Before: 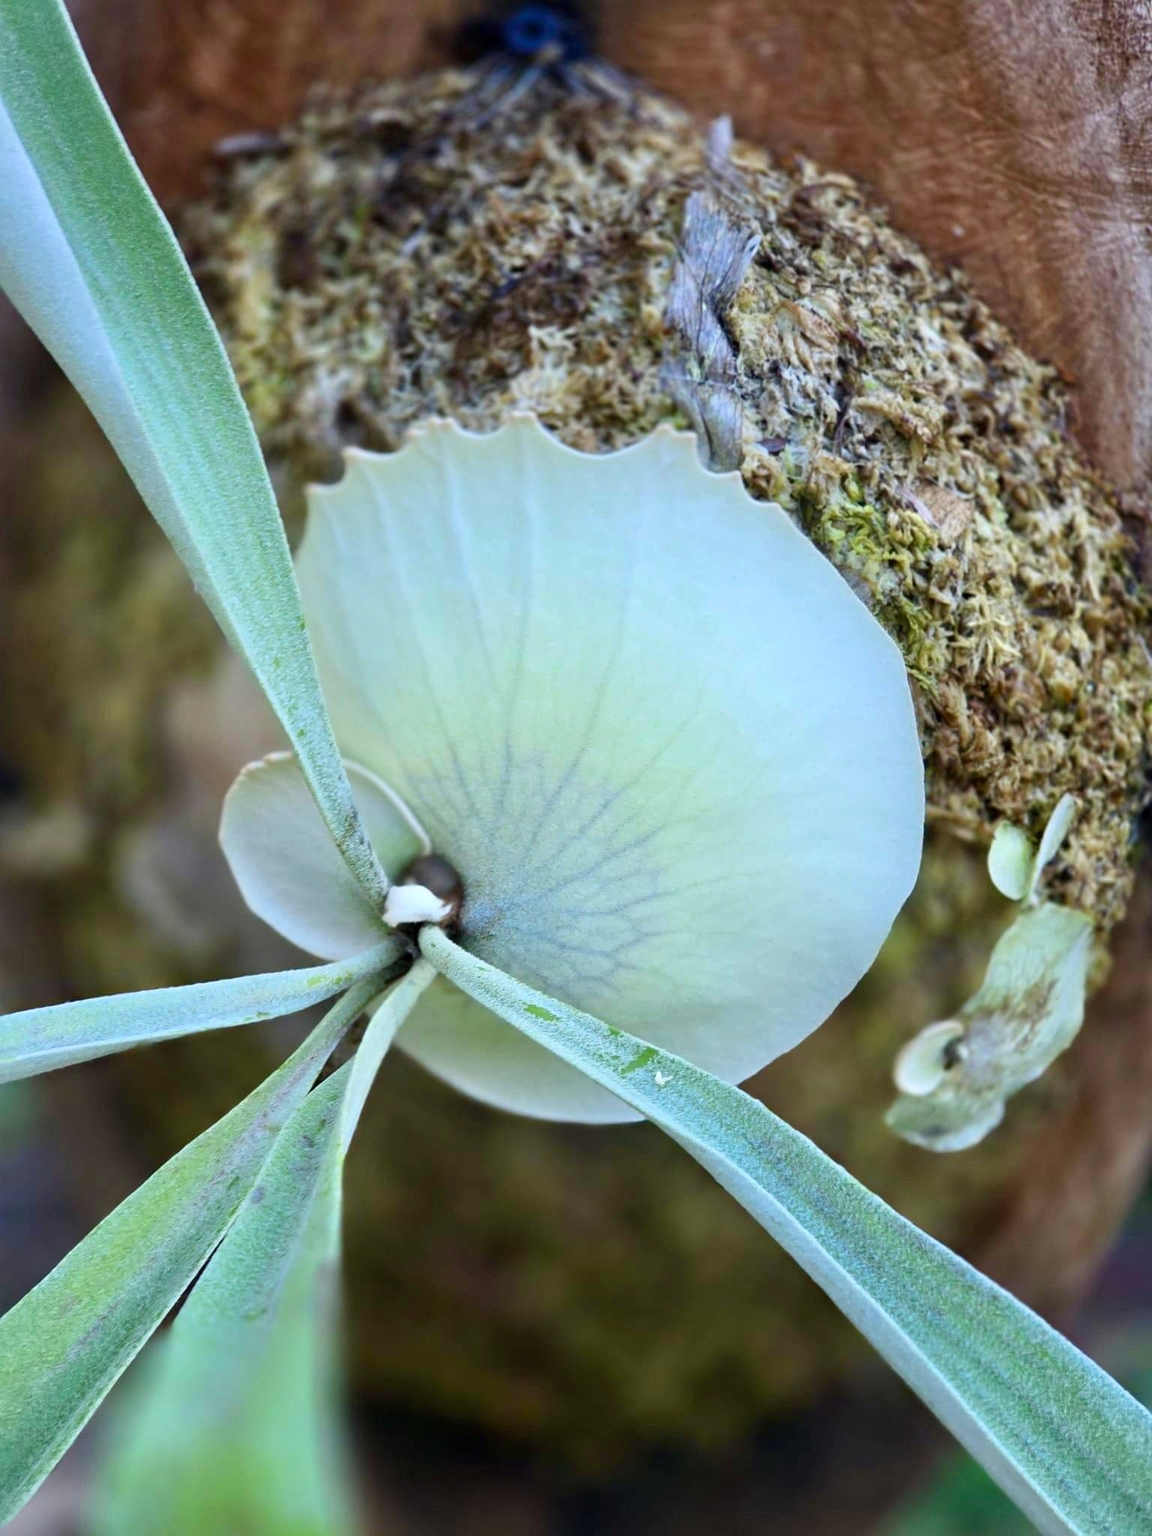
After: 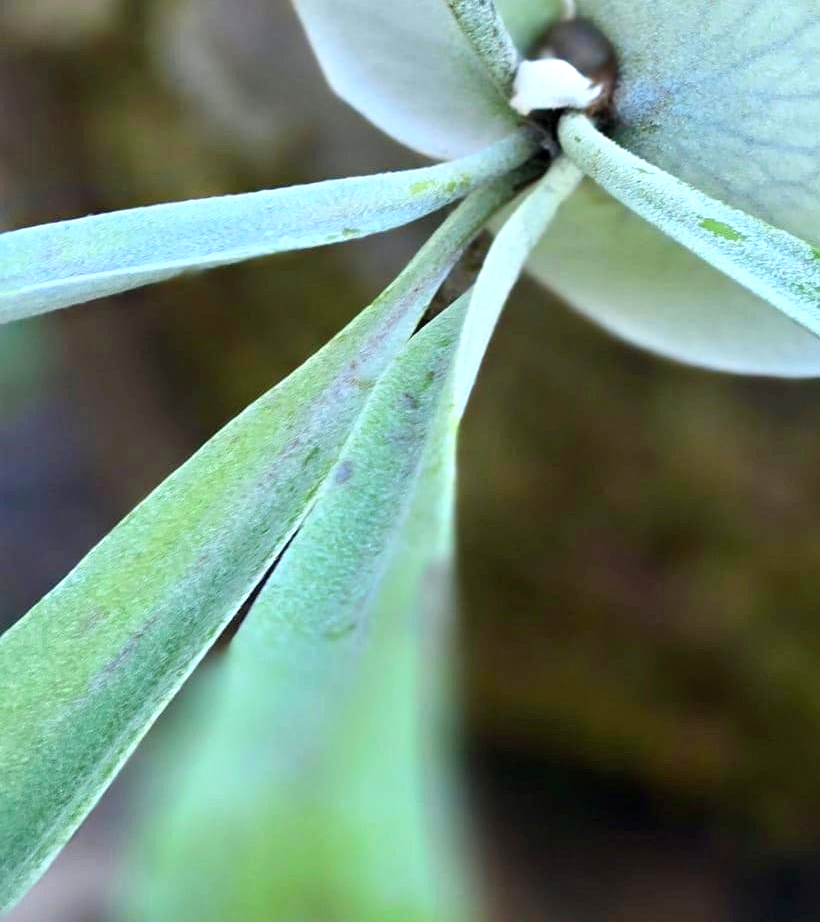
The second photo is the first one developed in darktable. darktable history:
exposure: exposure 0.375 EV, compensate highlight preservation false
crop and rotate: top 54.778%, right 46.61%, bottom 0.159%
